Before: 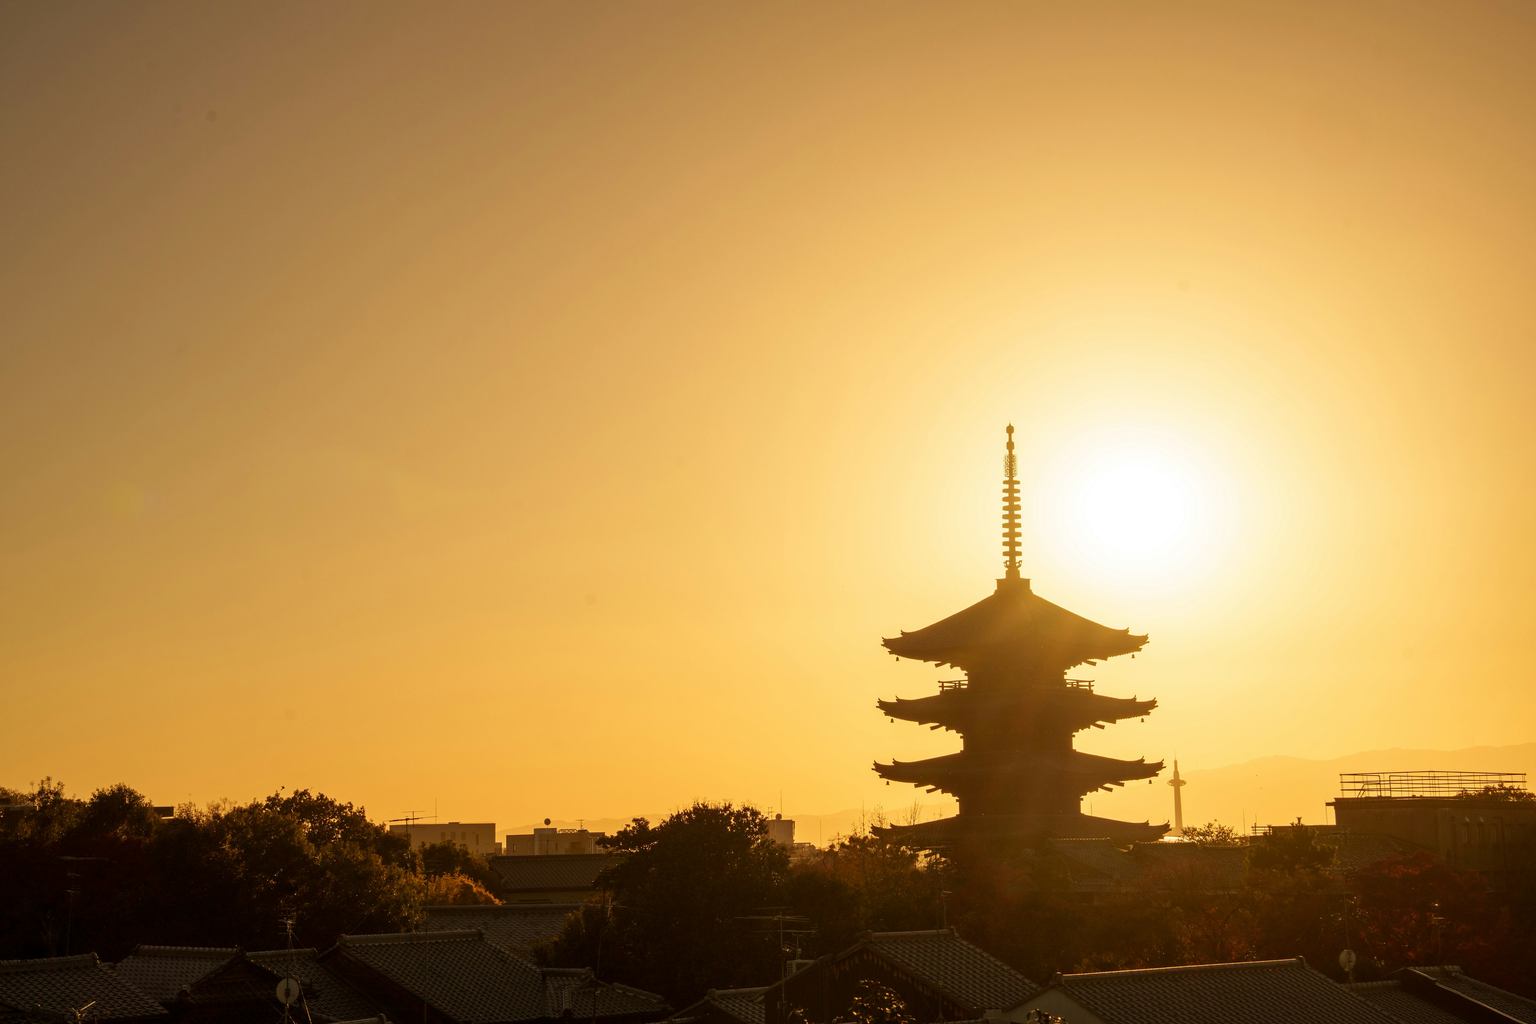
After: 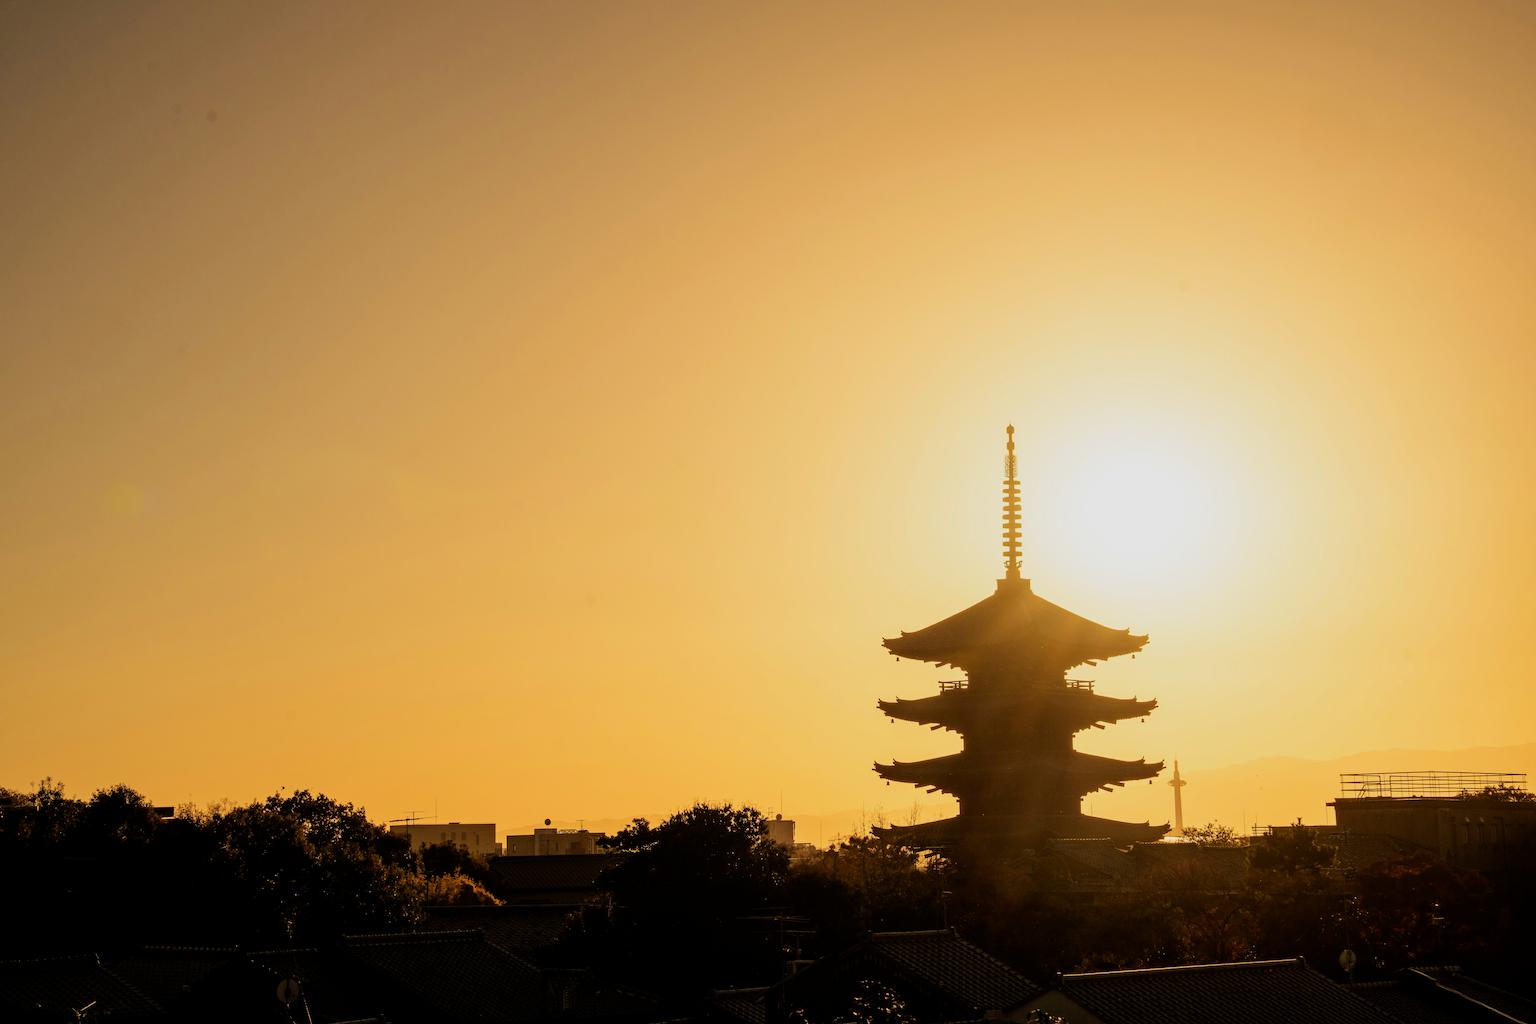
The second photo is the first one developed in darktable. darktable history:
filmic rgb: black relative exposure -5.14 EV, white relative exposure 3.97 EV, hardness 2.91, contrast 1.299
